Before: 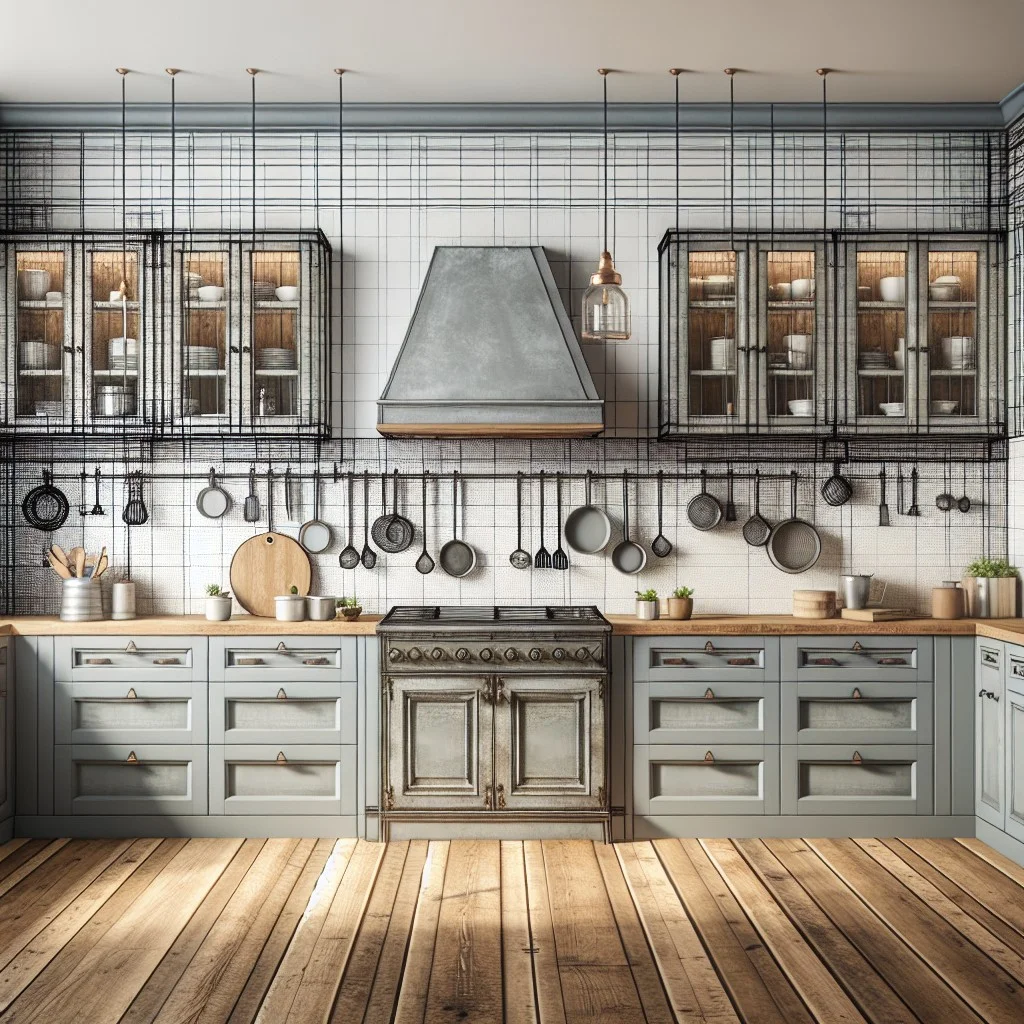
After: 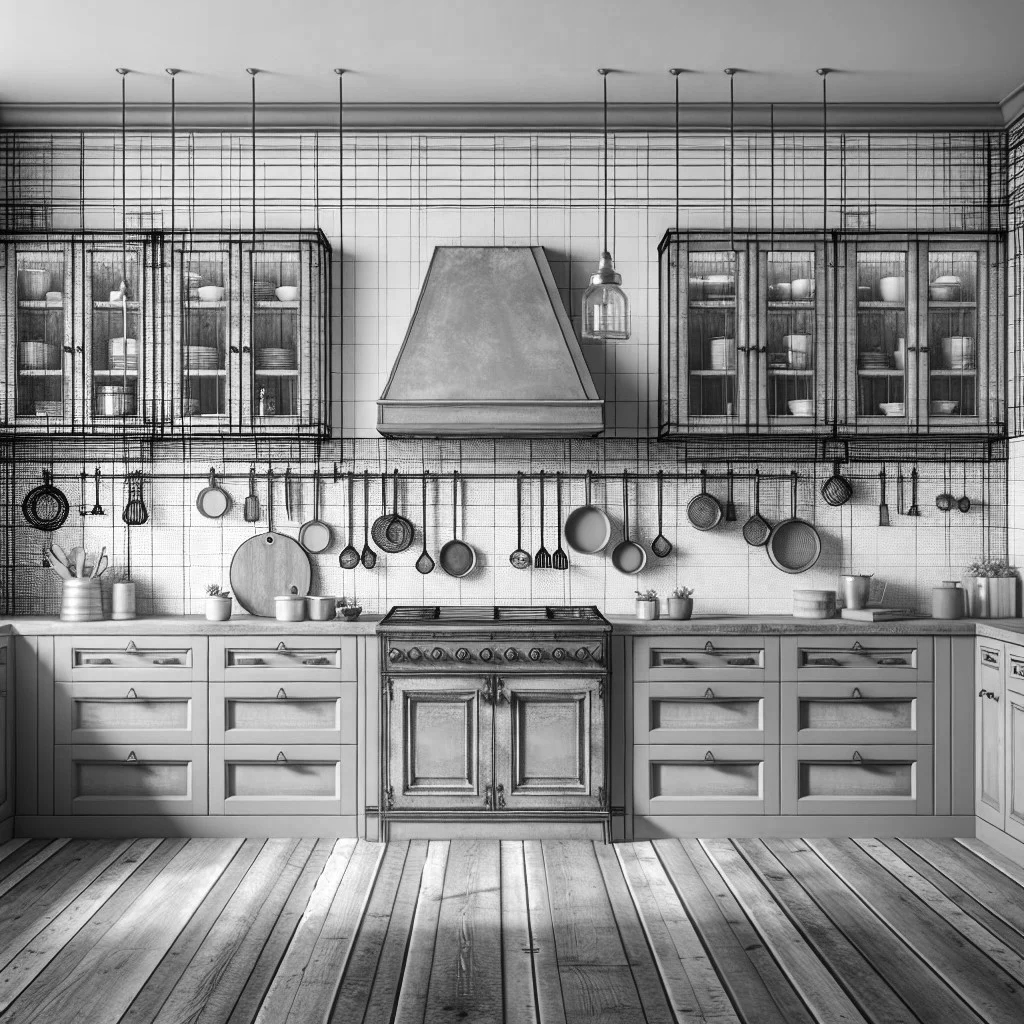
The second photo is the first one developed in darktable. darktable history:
color zones: curves: ch0 [(0.002, 0.593) (0.143, 0.417) (0.285, 0.541) (0.455, 0.289) (0.608, 0.327) (0.727, 0.283) (0.869, 0.571) (1, 0.603)]; ch1 [(0, 0) (0.143, 0) (0.286, 0) (0.429, 0) (0.571, 0) (0.714, 0) (0.857, 0)]
shadows and highlights: shadows 32, highlights -32, soften with gaussian
white balance: emerald 1
